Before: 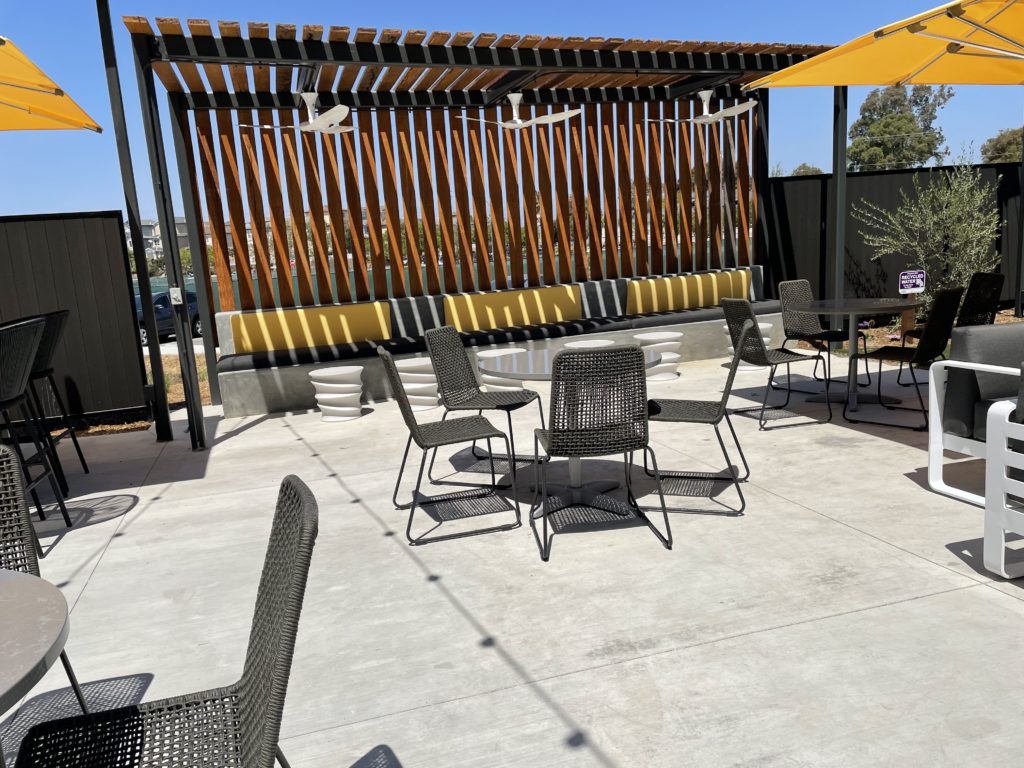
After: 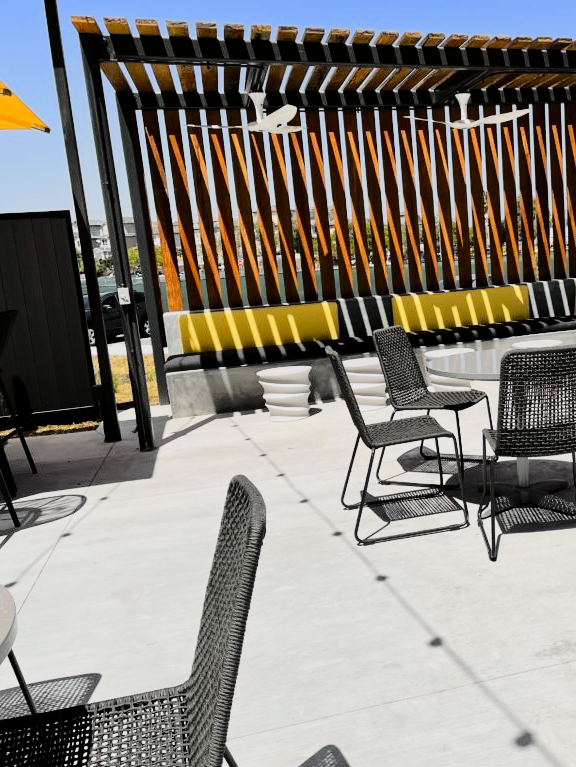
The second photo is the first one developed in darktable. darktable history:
crop: left 5.114%, right 38.589%
filmic rgb: black relative exposure -7.5 EV, white relative exposure 5 EV, hardness 3.31, contrast 1.3, contrast in shadows safe
tone curve: curves: ch0 [(0, 0) (0.168, 0.142) (0.359, 0.44) (0.469, 0.544) (0.634, 0.722) (0.858, 0.903) (1, 0.968)]; ch1 [(0, 0) (0.437, 0.453) (0.472, 0.47) (0.502, 0.502) (0.54, 0.534) (0.57, 0.592) (0.618, 0.66) (0.699, 0.749) (0.859, 0.919) (1, 1)]; ch2 [(0, 0) (0.33, 0.301) (0.421, 0.443) (0.476, 0.498) (0.505, 0.503) (0.547, 0.557) (0.586, 0.634) (0.608, 0.676) (1, 1)], color space Lab, independent channels, preserve colors none
